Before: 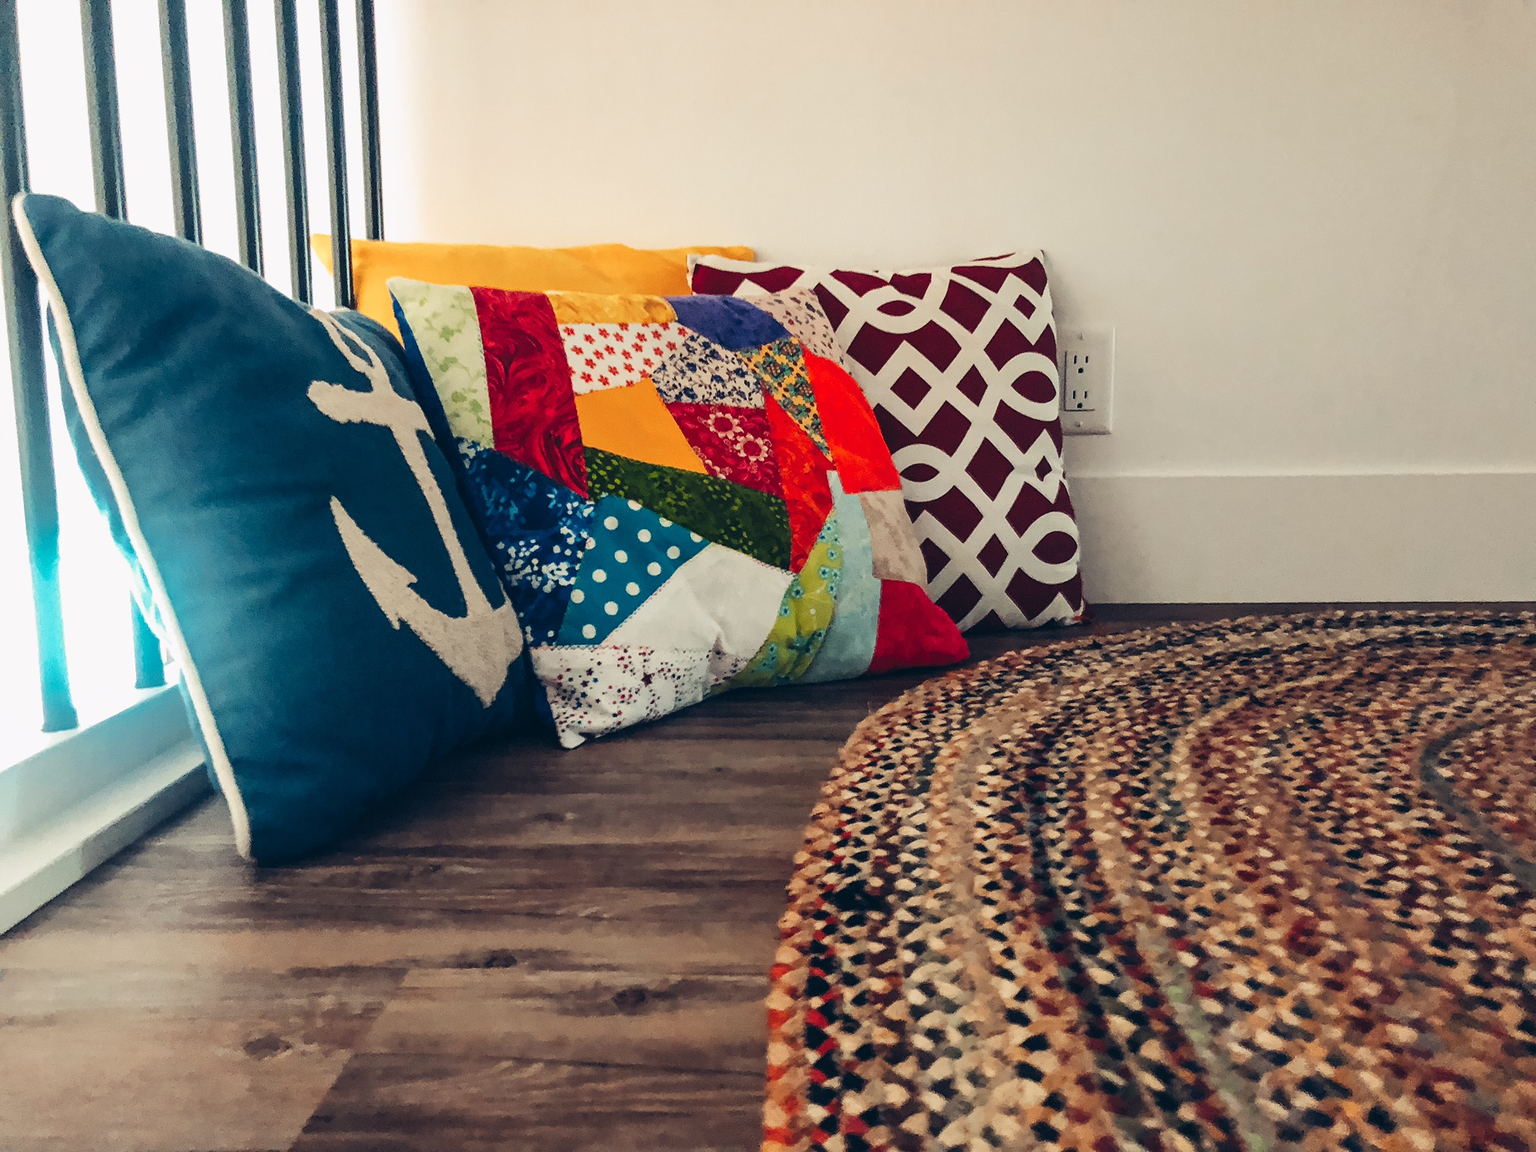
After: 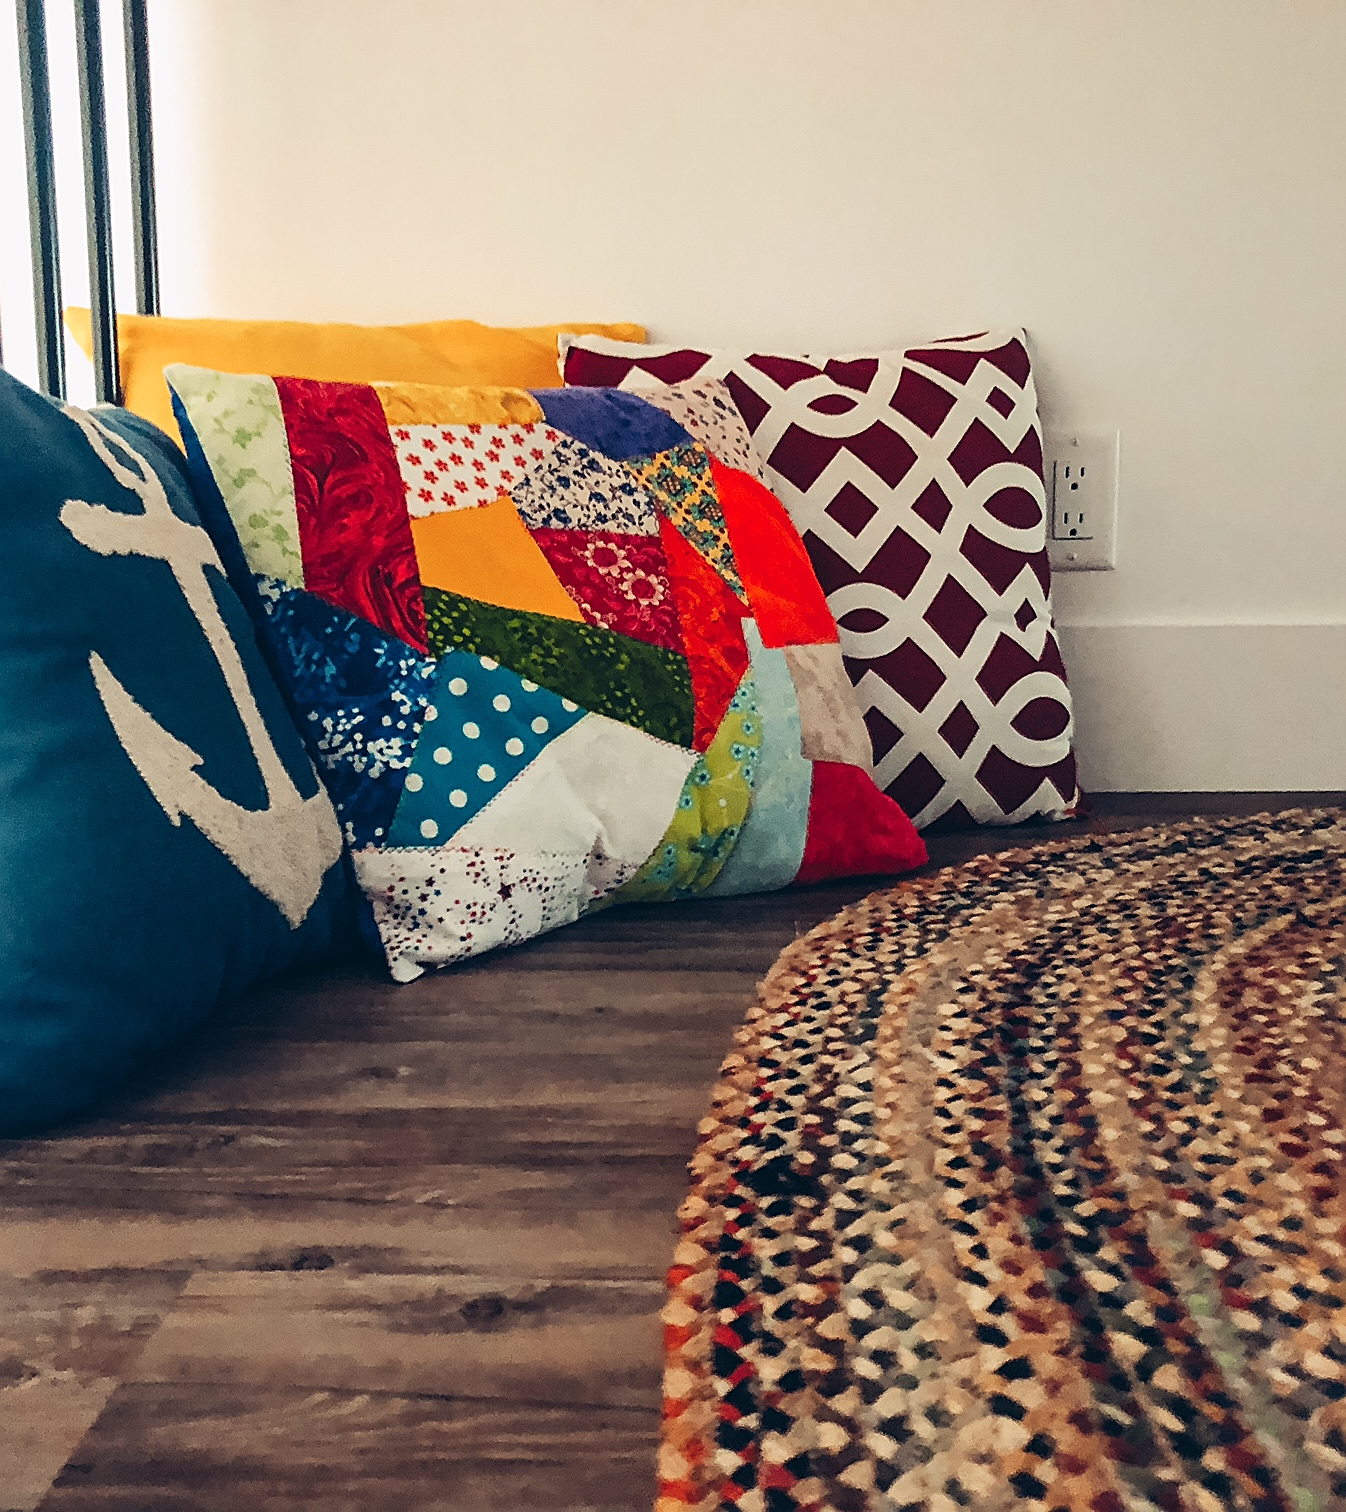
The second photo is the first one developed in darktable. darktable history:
crop: left 17.067%, right 16.141%
sharpen: on, module defaults
